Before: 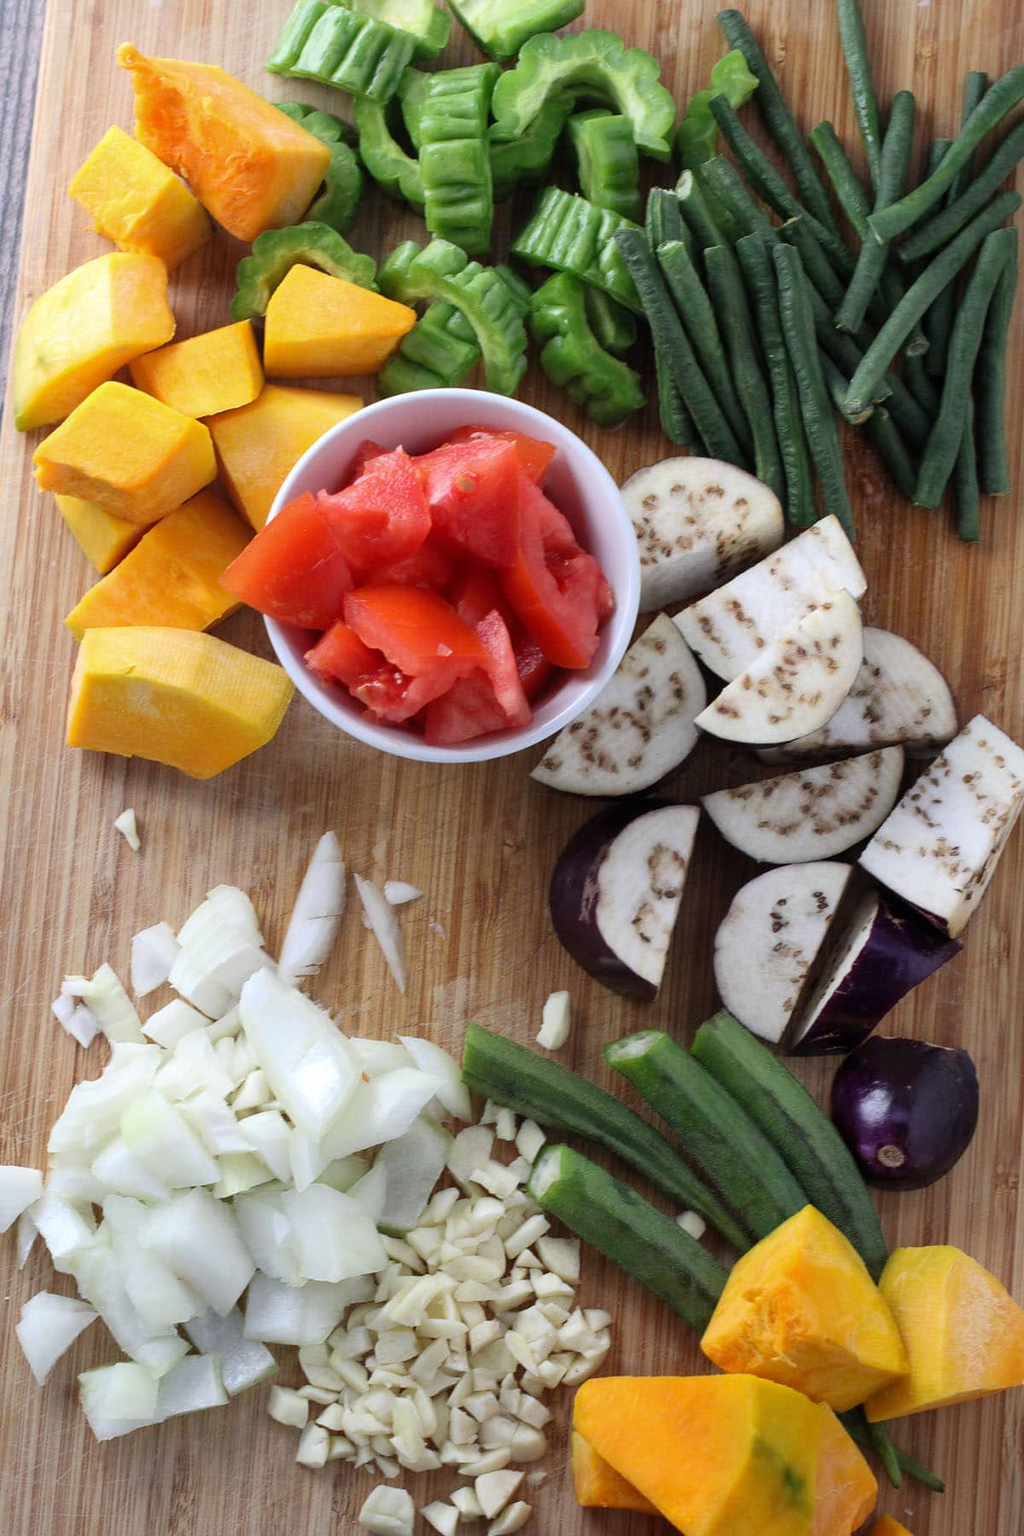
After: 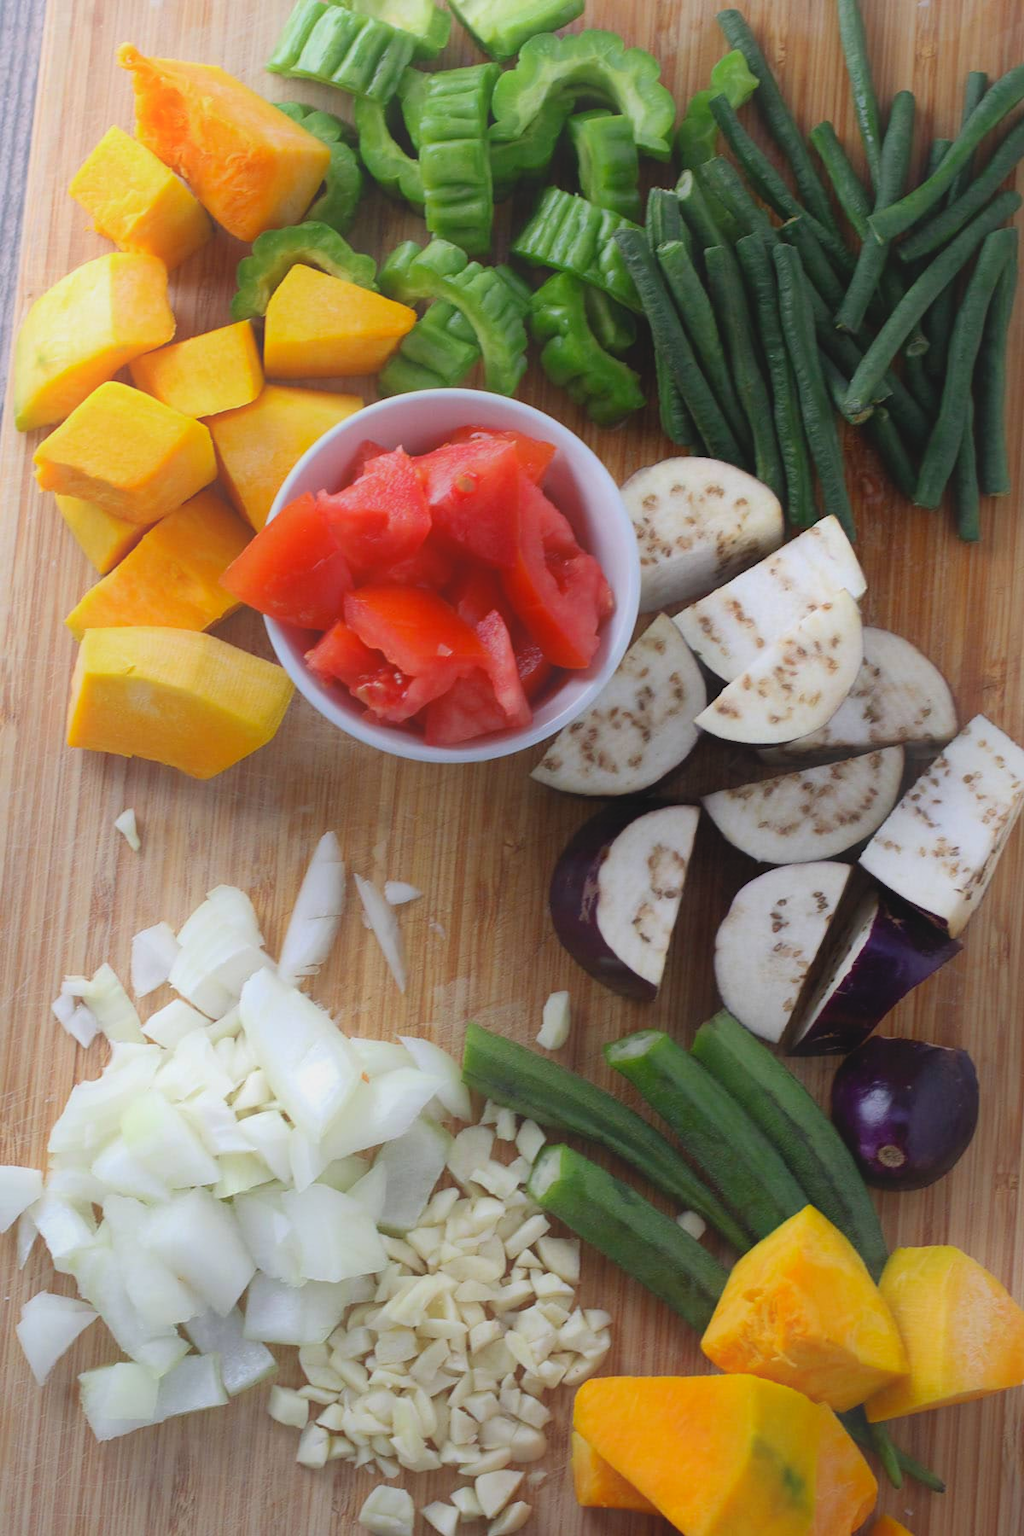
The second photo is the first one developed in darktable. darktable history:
contrast equalizer: y [[0.601, 0.6, 0.598, 0.598, 0.6, 0.601], [0.5 ×6], [0.5 ×6], [0 ×6], [0 ×6]], mix -0.995
